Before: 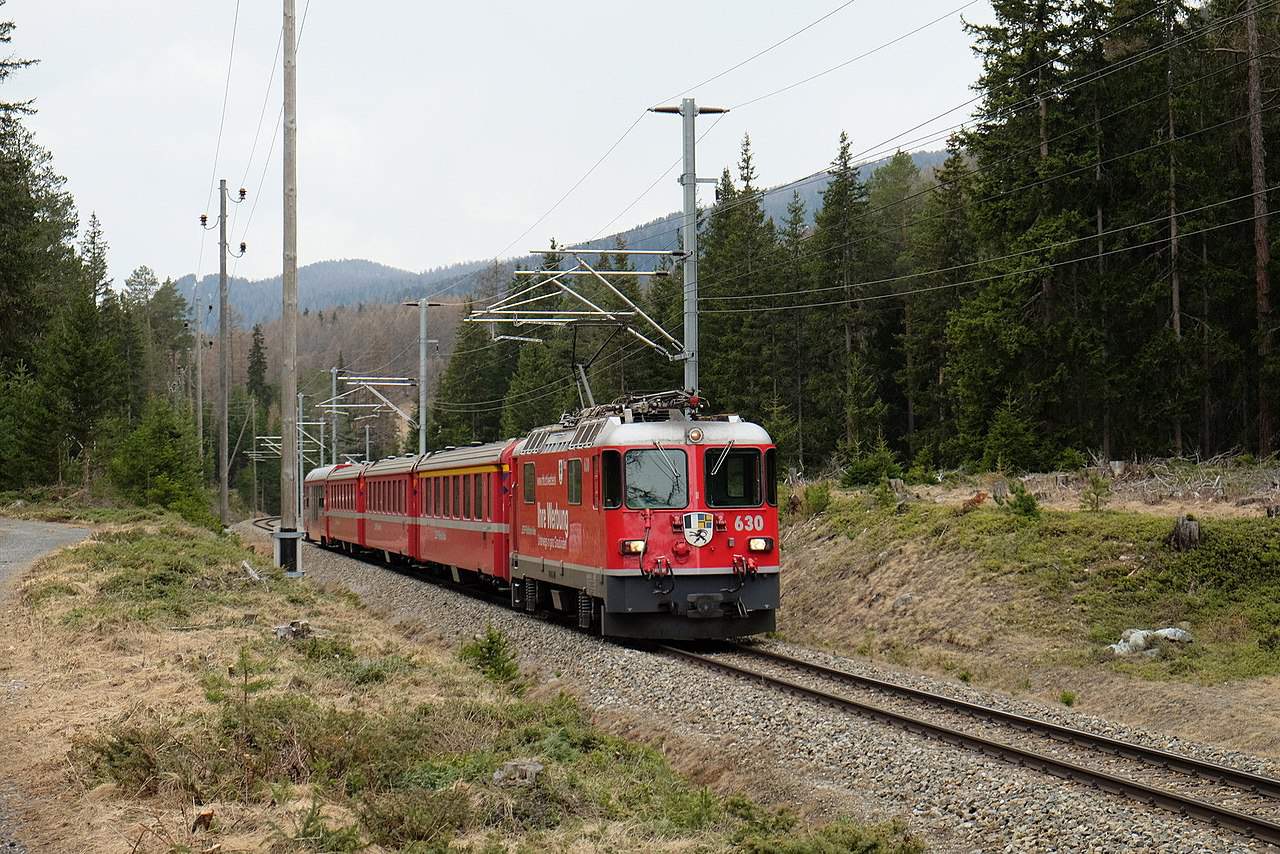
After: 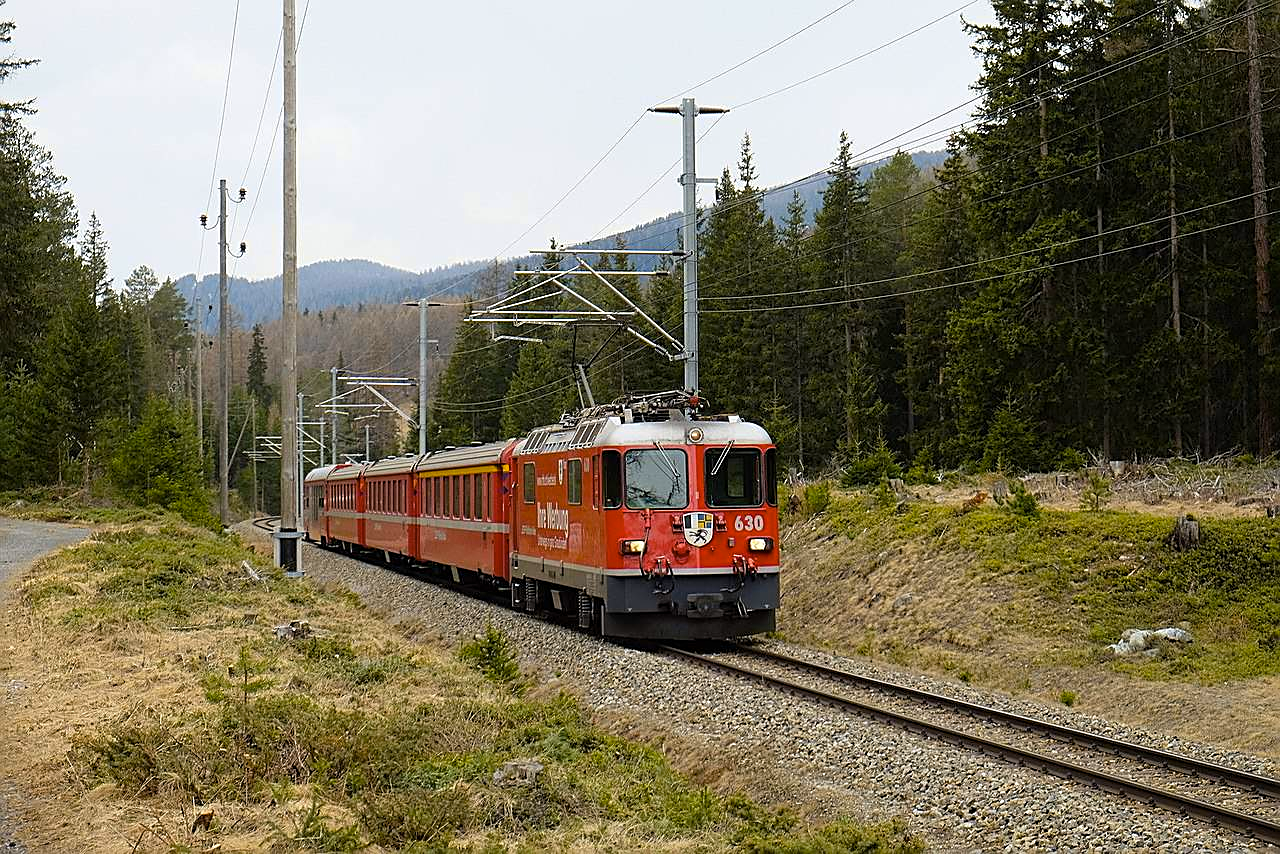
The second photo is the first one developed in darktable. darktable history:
color contrast: green-magenta contrast 0.8, blue-yellow contrast 1.1, unbound 0
color balance rgb: perceptual saturation grading › global saturation 20%, global vibrance 20%
sharpen: on, module defaults
